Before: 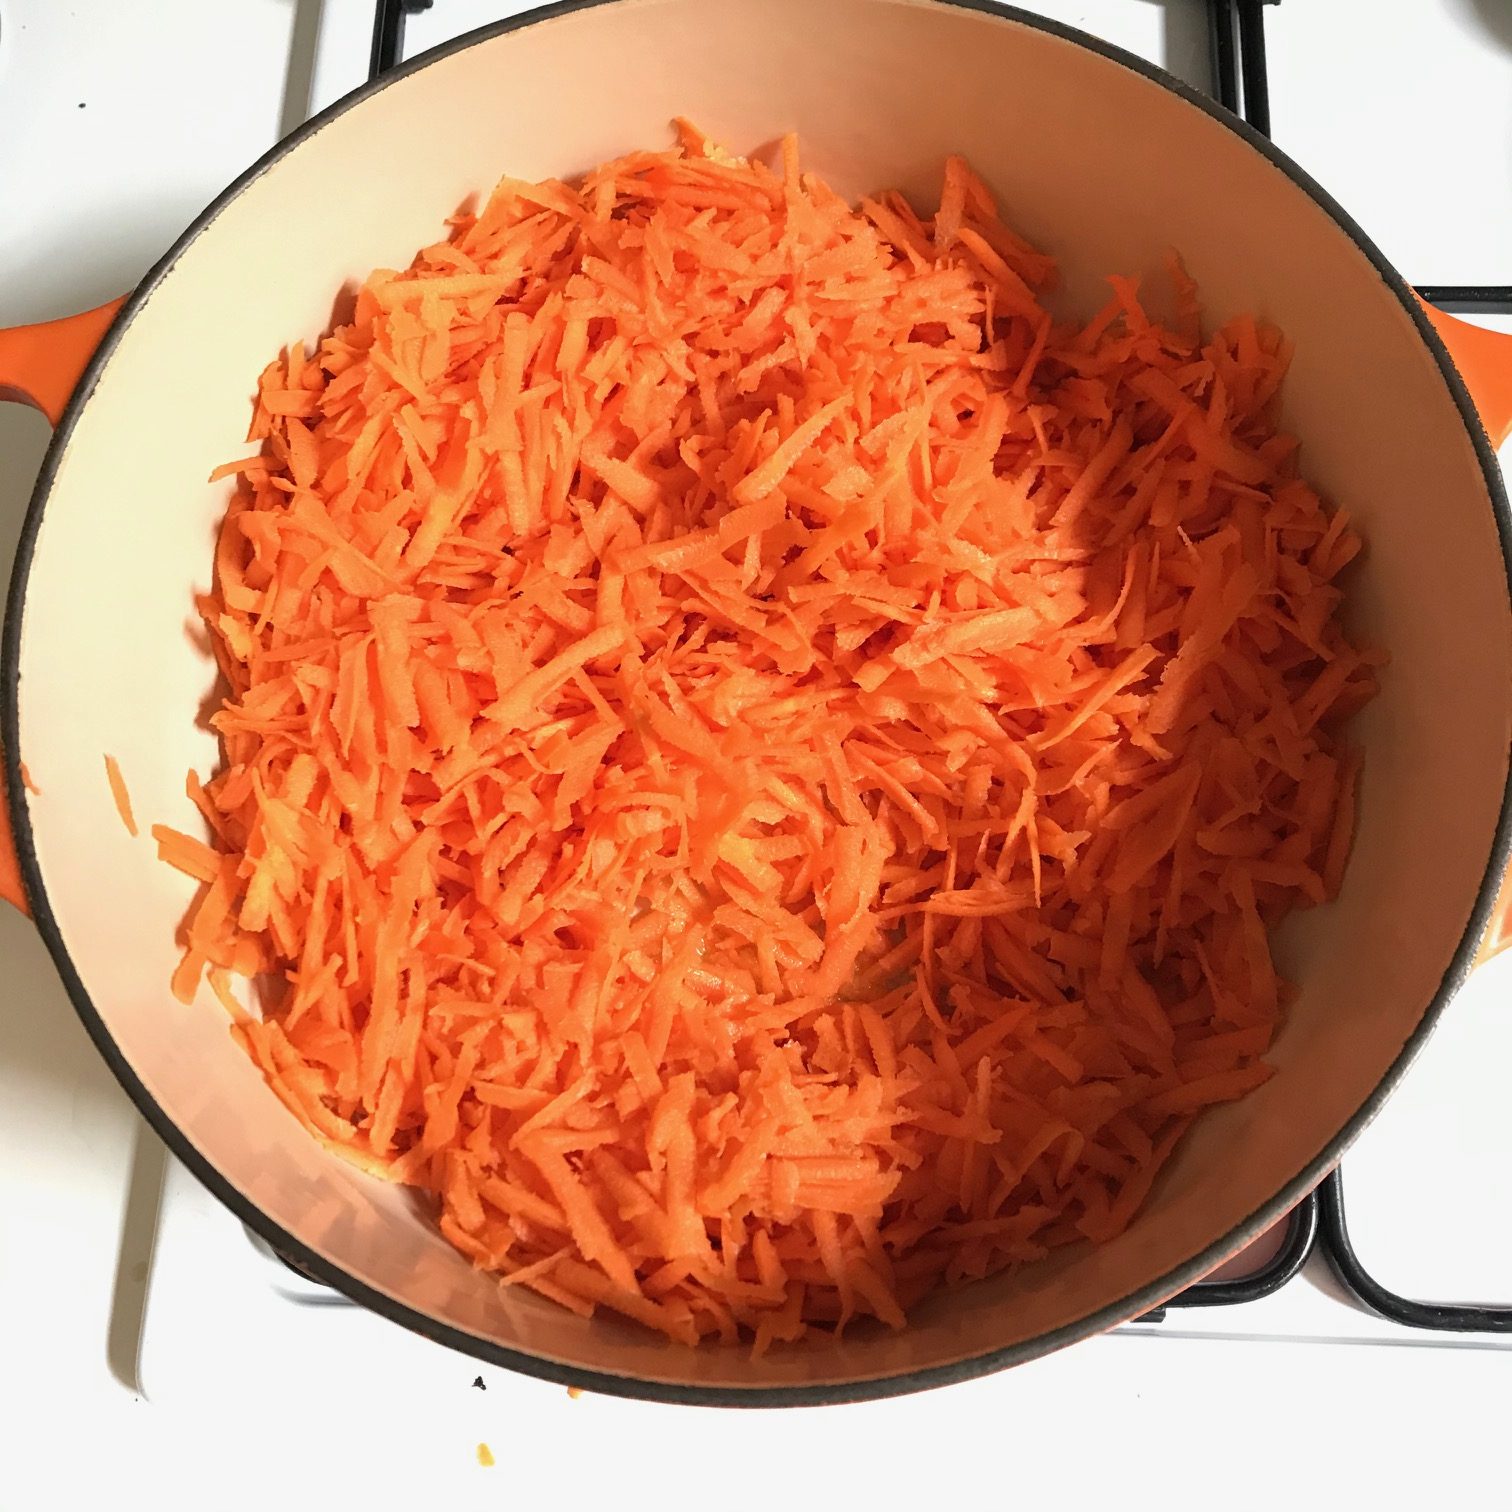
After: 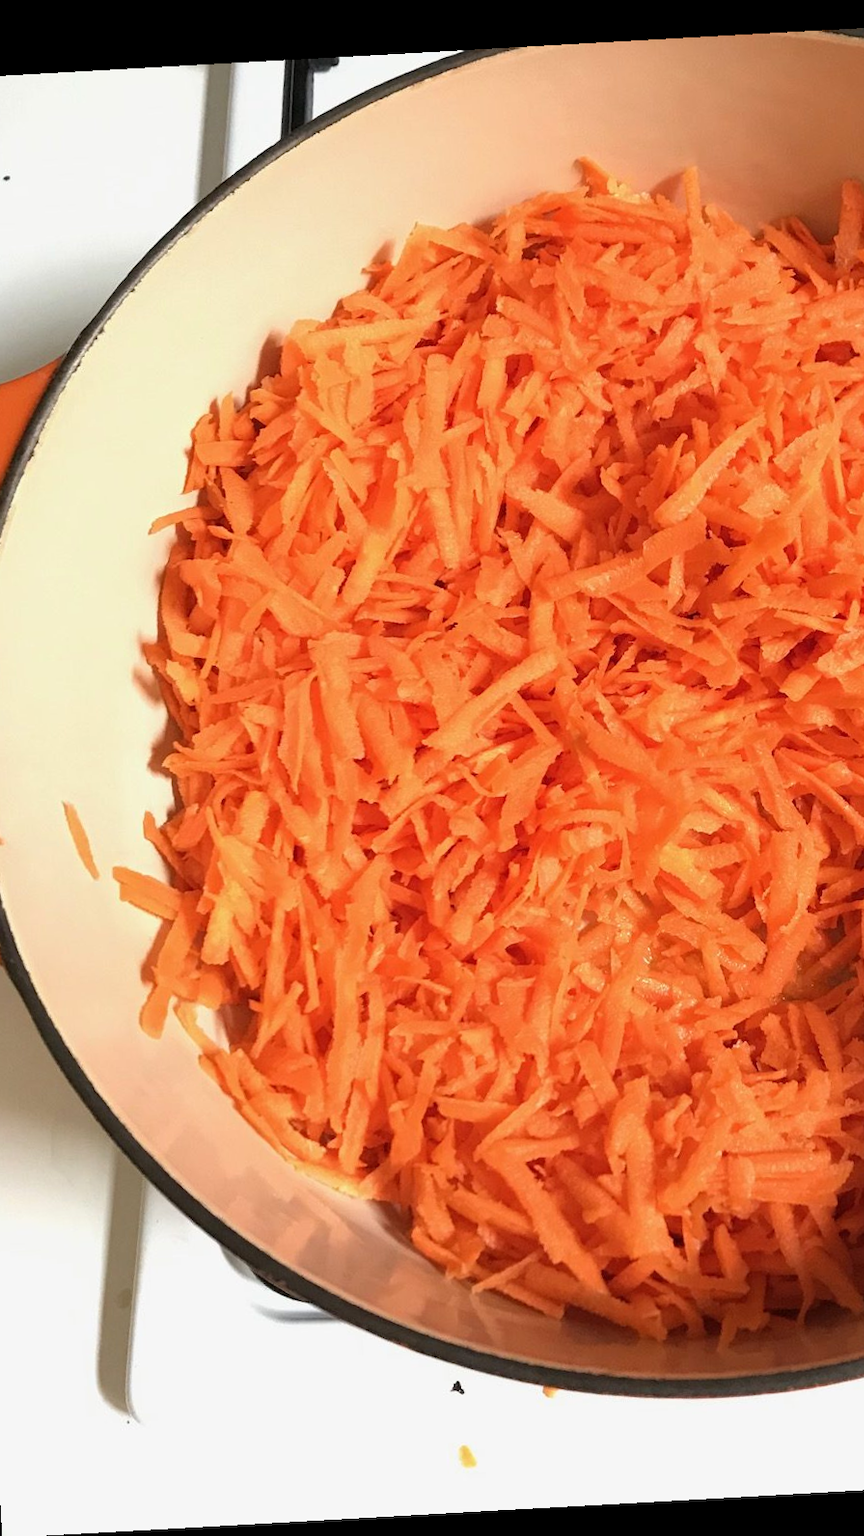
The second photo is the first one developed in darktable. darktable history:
crop: left 5.114%, right 38.589%
rotate and perspective: rotation -3.18°, automatic cropping off
